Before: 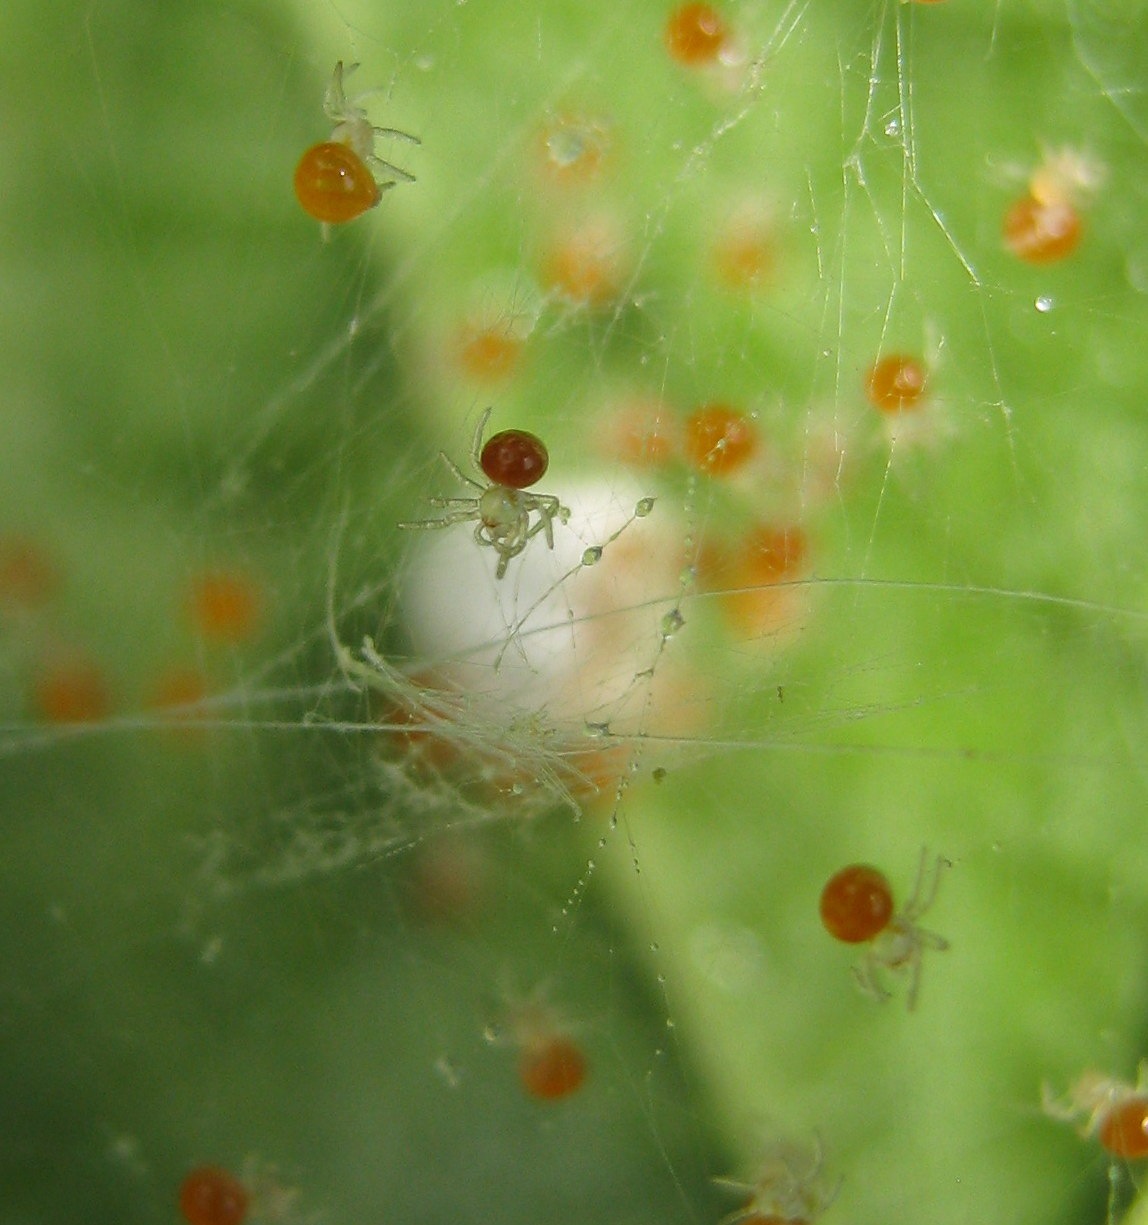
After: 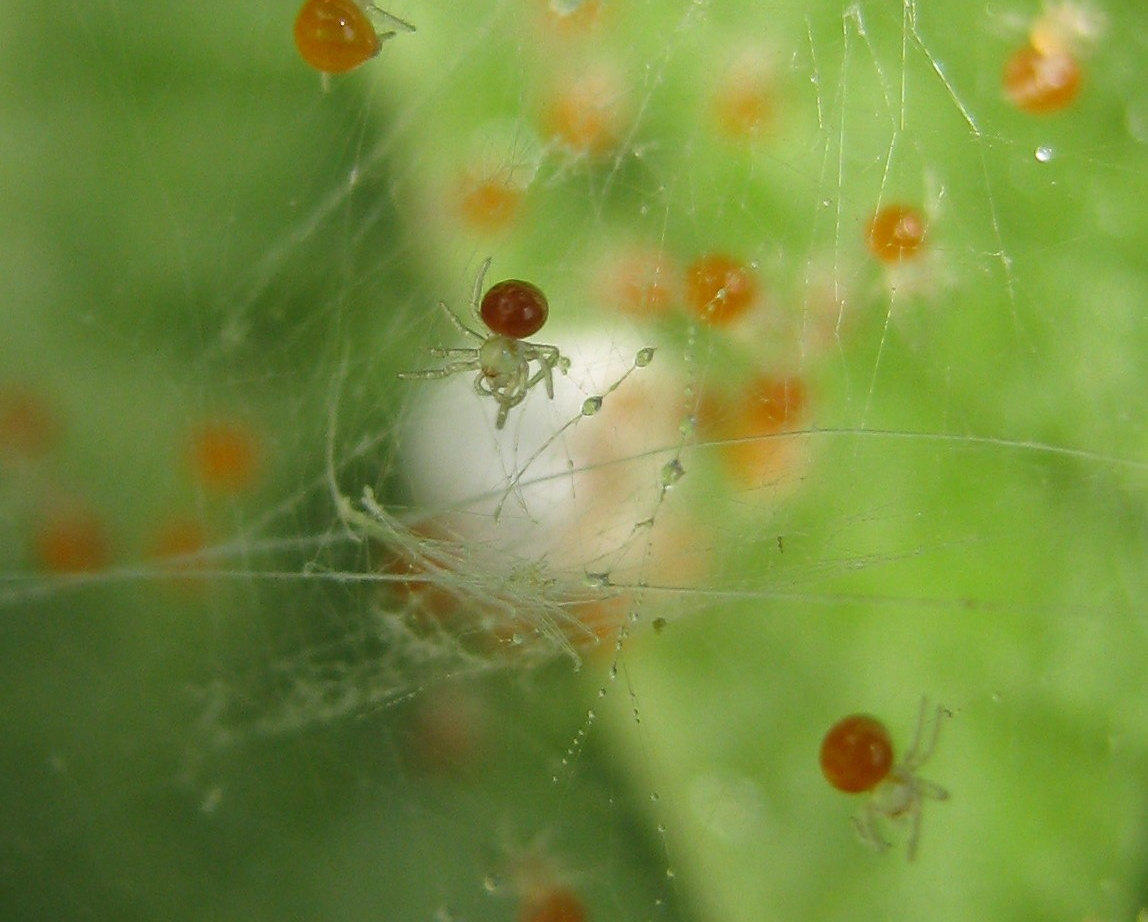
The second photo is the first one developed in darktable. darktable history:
crop and rotate: top 12.266%, bottom 12.396%
